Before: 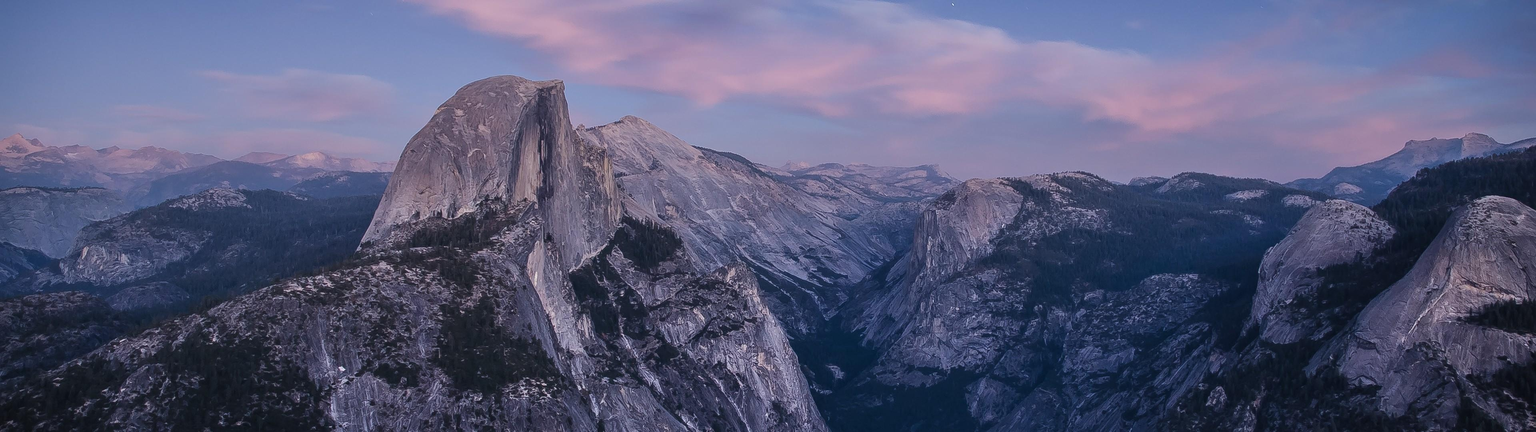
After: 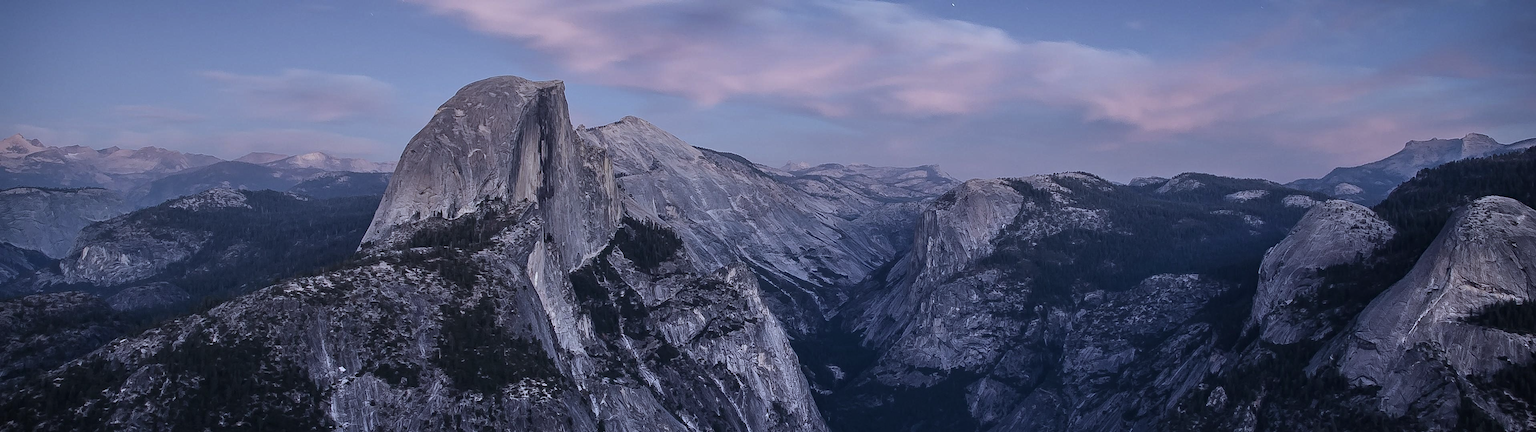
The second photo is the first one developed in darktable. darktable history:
white balance: red 0.924, blue 1.095
haze removal: compatibility mode true, adaptive false
contrast brightness saturation: contrast 0.1, saturation -0.3
